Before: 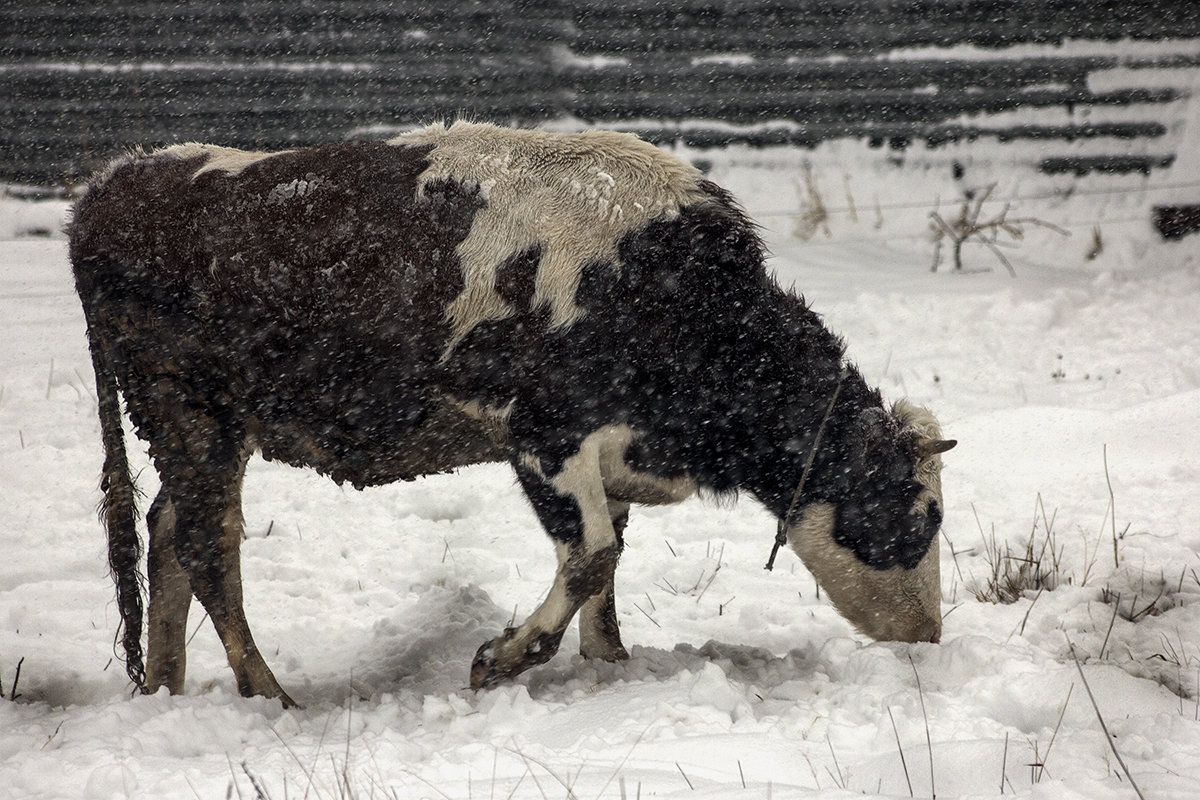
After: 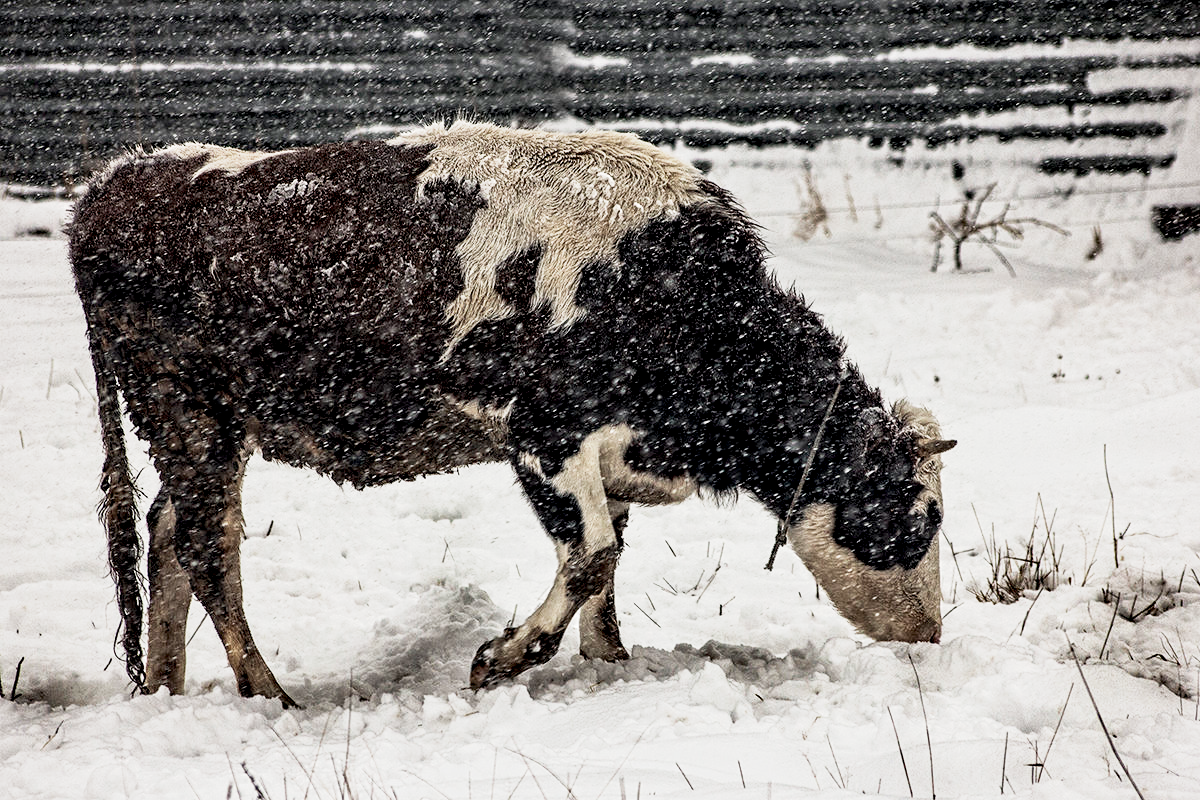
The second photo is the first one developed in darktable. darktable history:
contrast equalizer: y [[0.5, 0.542, 0.583, 0.625, 0.667, 0.708], [0.5 ×6], [0.5 ×6], [0 ×6], [0 ×6]]
base curve: curves: ch0 [(0, 0) (0.088, 0.125) (0.176, 0.251) (0.354, 0.501) (0.613, 0.749) (1, 0.877)], preserve colors none
